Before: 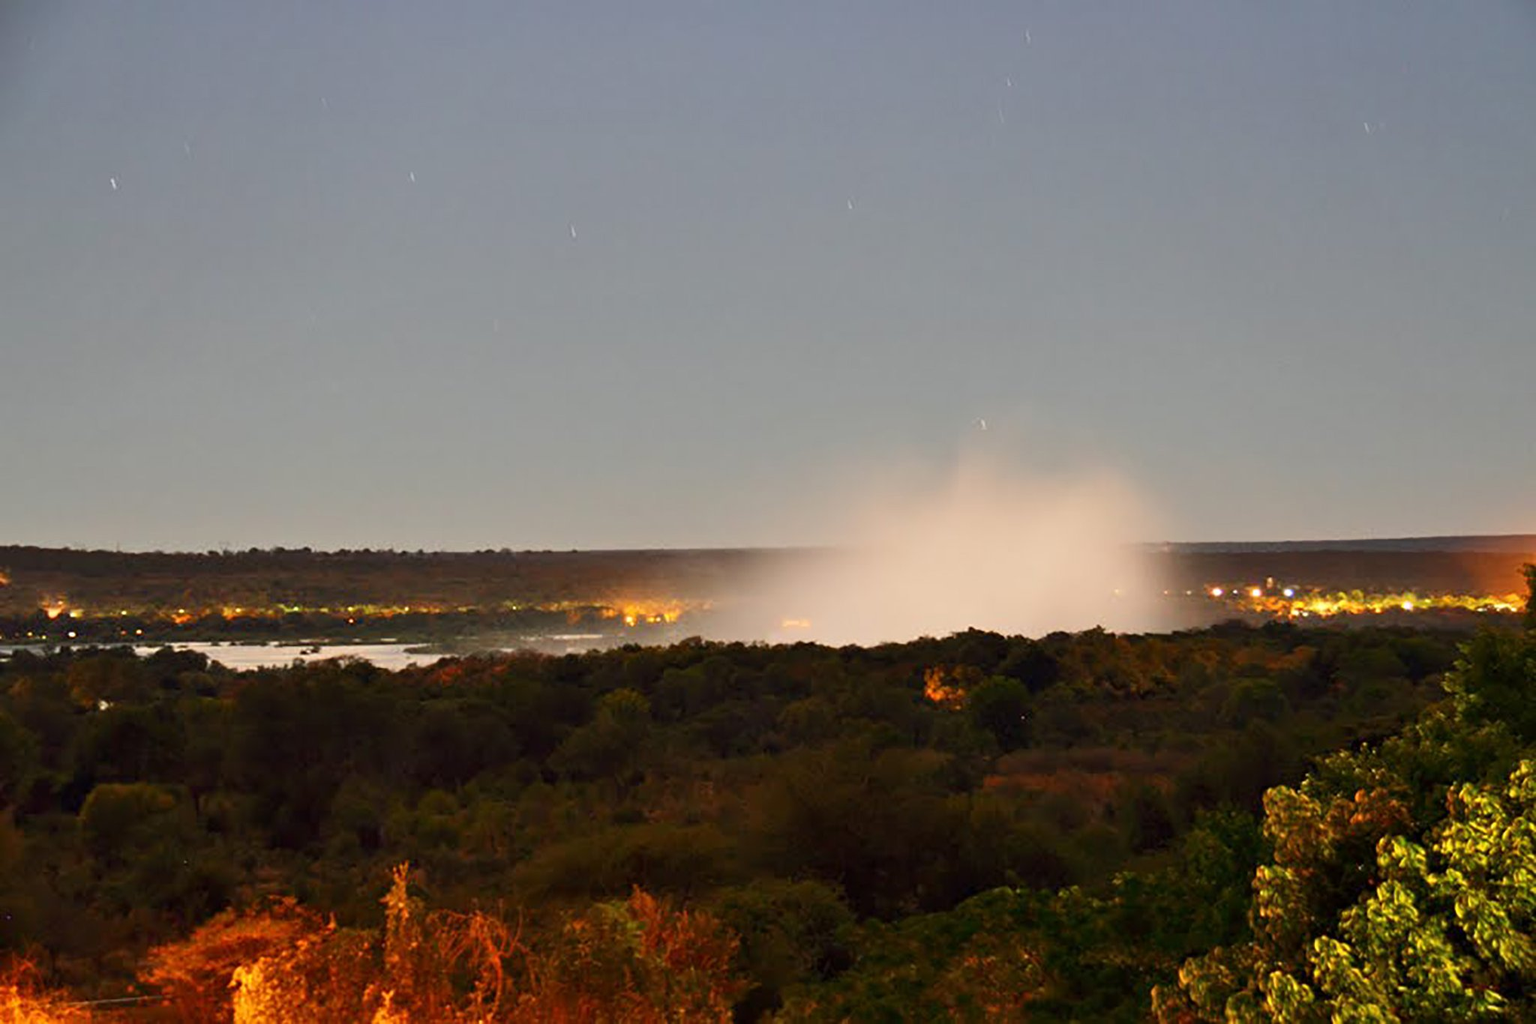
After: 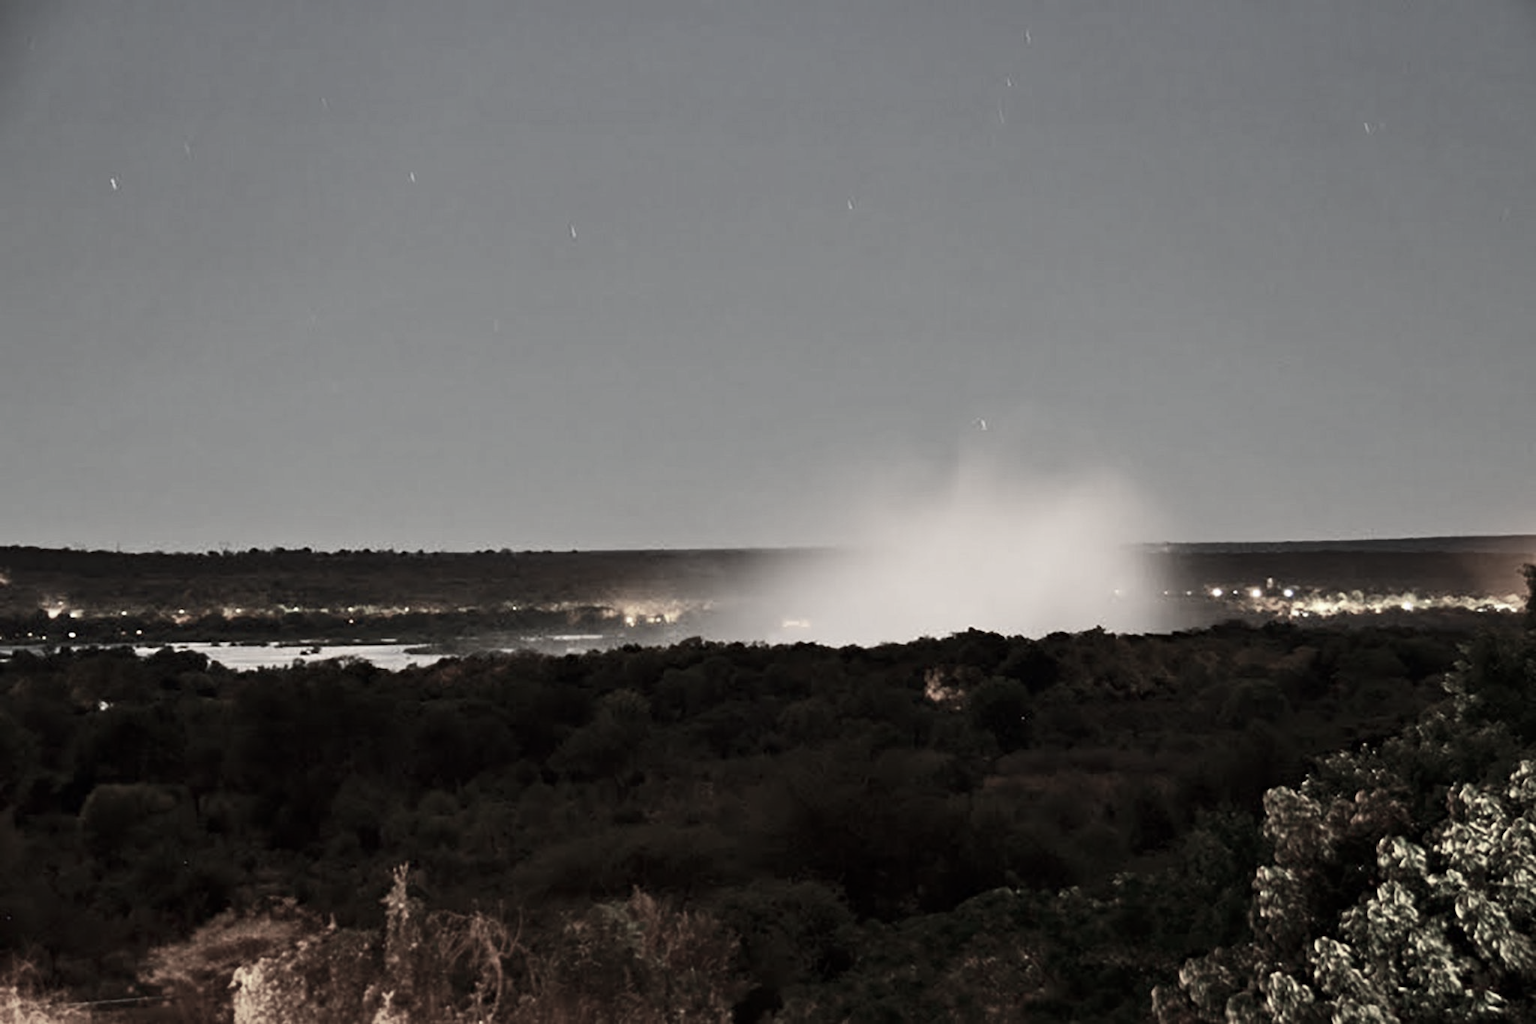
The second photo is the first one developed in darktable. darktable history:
contrast brightness saturation: contrast 0.126, brightness -0.06, saturation 0.157
haze removal: adaptive false
color correction: highlights b* -0.04, saturation 0.164
